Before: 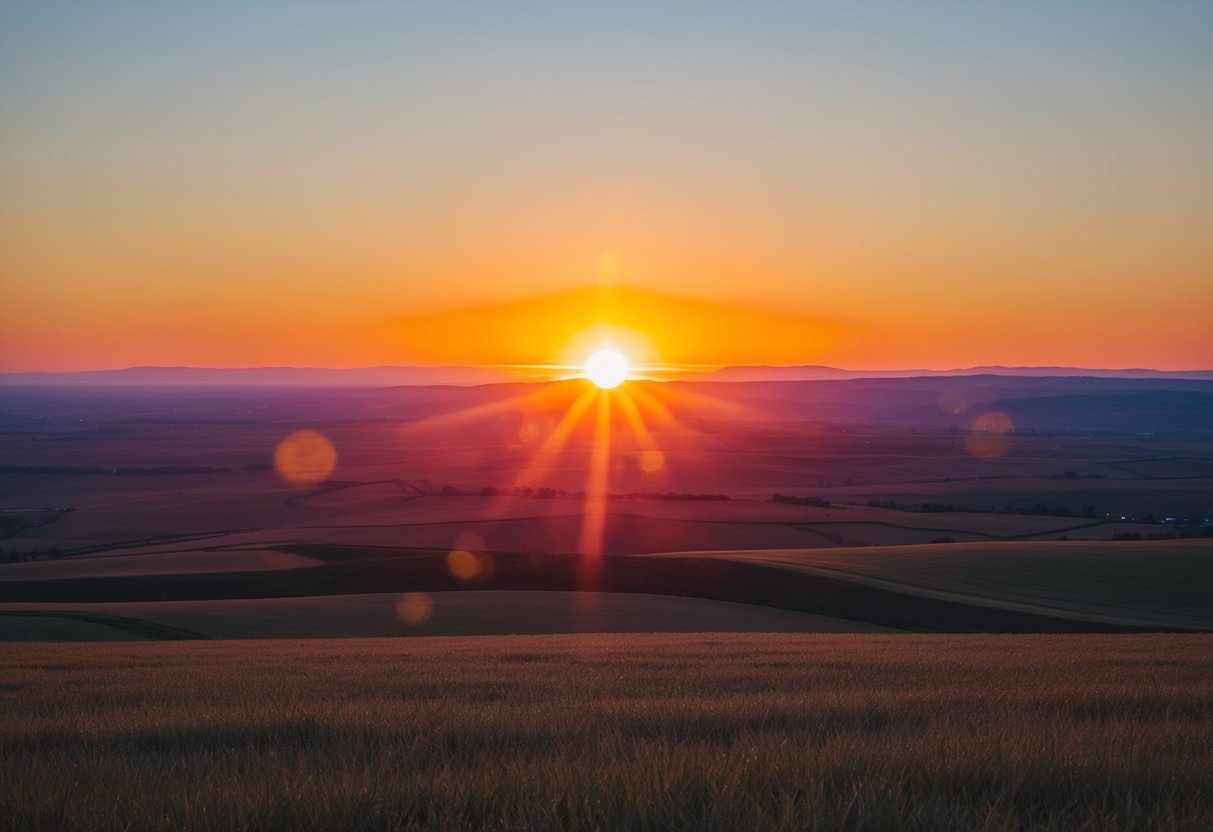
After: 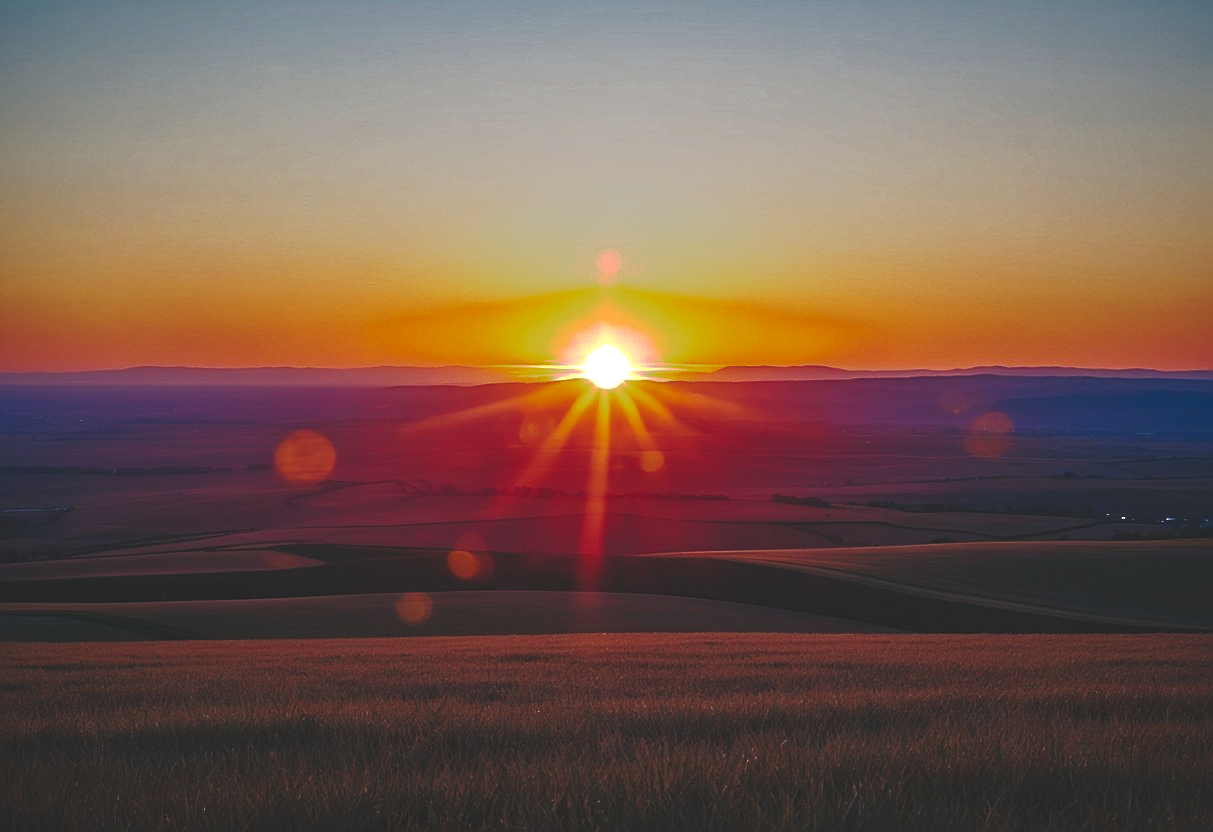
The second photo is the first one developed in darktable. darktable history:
tone curve: curves: ch0 [(0, 0) (0.003, 0.118) (0.011, 0.118) (0.025, 0.122) (0.044, 0.131) (0.069, 0.142) (0.1, 0.155) (0.136, 0.168) (0.177, 0.183) (0.224, 0.216) (0.277, 0.265) (0.335, 0.337) (0.399, 0.415) (0.468, 0.506) (0.543, 0.586) (0.623, 0.665) (0.709, 0.716) (0.801, 0.737) (0.898, 0.744) (1, 1)], preserve colors none
exposure: exposure 0.401 EV, compensate highlight preservation false
sharpen: on, module defaults
base curve: curves: ch0 [(0, 0) (0.564, 0.291) (0.802, 0.731) (1, 1)]
tone equalizer: -7 EV 0.164 EV, -6 EV 0.6 EV, -5 EV 1.16 EV, -4 EV 1.3 EV, -3 EV 1.15 EV, -2 EV 0.6 EV, -1 EV 0.165 EV
